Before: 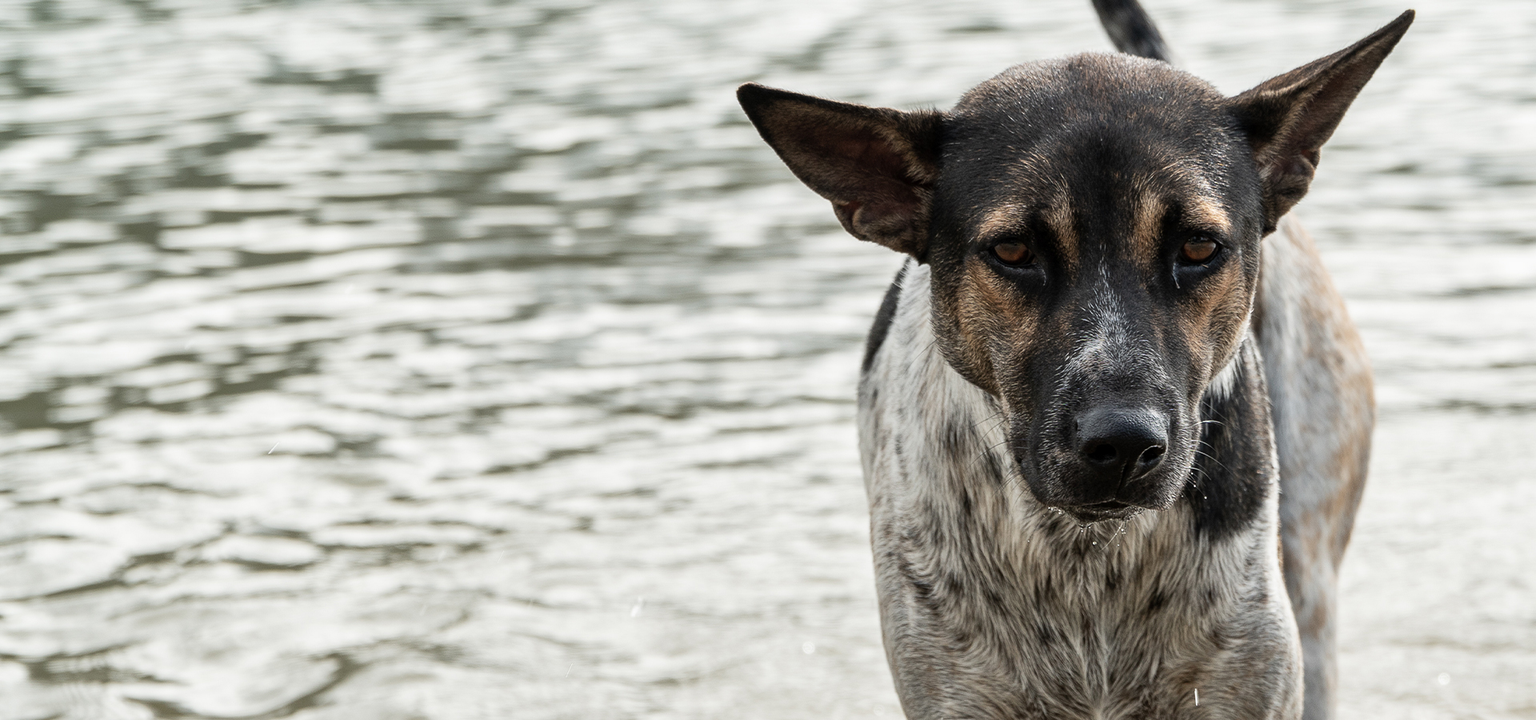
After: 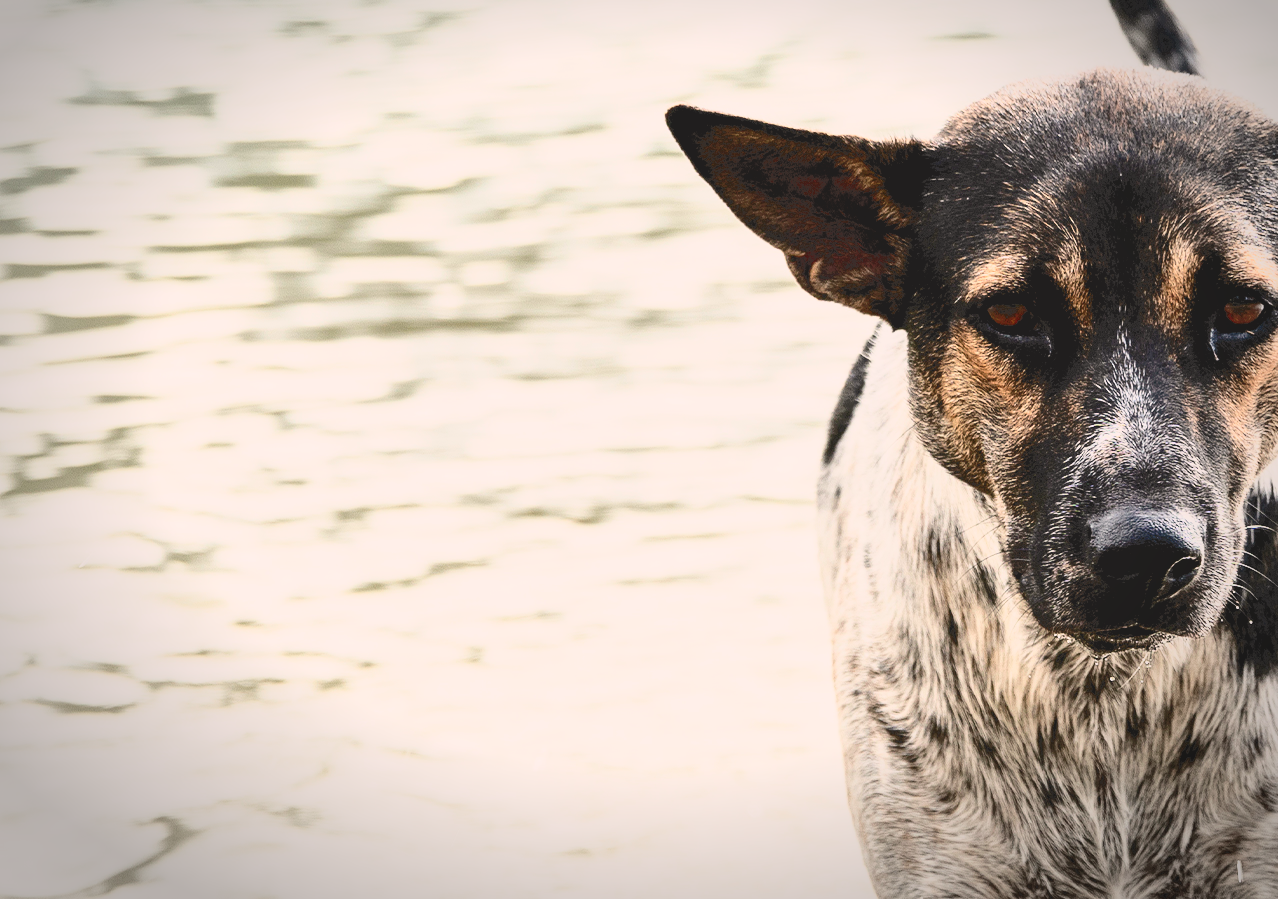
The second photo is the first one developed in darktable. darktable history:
color correction: highlights a* 5.82, highlights b* 4.85
crop and rotate: left 13.374%, right 20.06%
tone curve: curves: ch0 [(0, 0) (0.003, 0.195) (0.011, 0.161) (0.025, 0.21) (0.044, 0.24) (0.069, 0.254) (0.1, 0.283) (0.136, 0.347) (0.177, 0.412) (0.224, 0.455) (0.277, 0.531) (0.335, 0.606) (0.399, 0.679) (0.468, 0.748) (0.543, 0.814) (0.623, 0.876) (0.709, 0.927) (0.801, 0.949) (0.898, 0.962) (1, 1)], color space Lab, linked channels, preserve colors none
vignetting: center (0.034, -0.086), automatic ratio true
filmic rgb: black relative exposure -5.03 EV, white relative exposure 4 EV, threshold 5.96 EV, hardness 2.9, contrast 1.301, highlights saturation mix -30.26%, enable highlight reconstruction true
